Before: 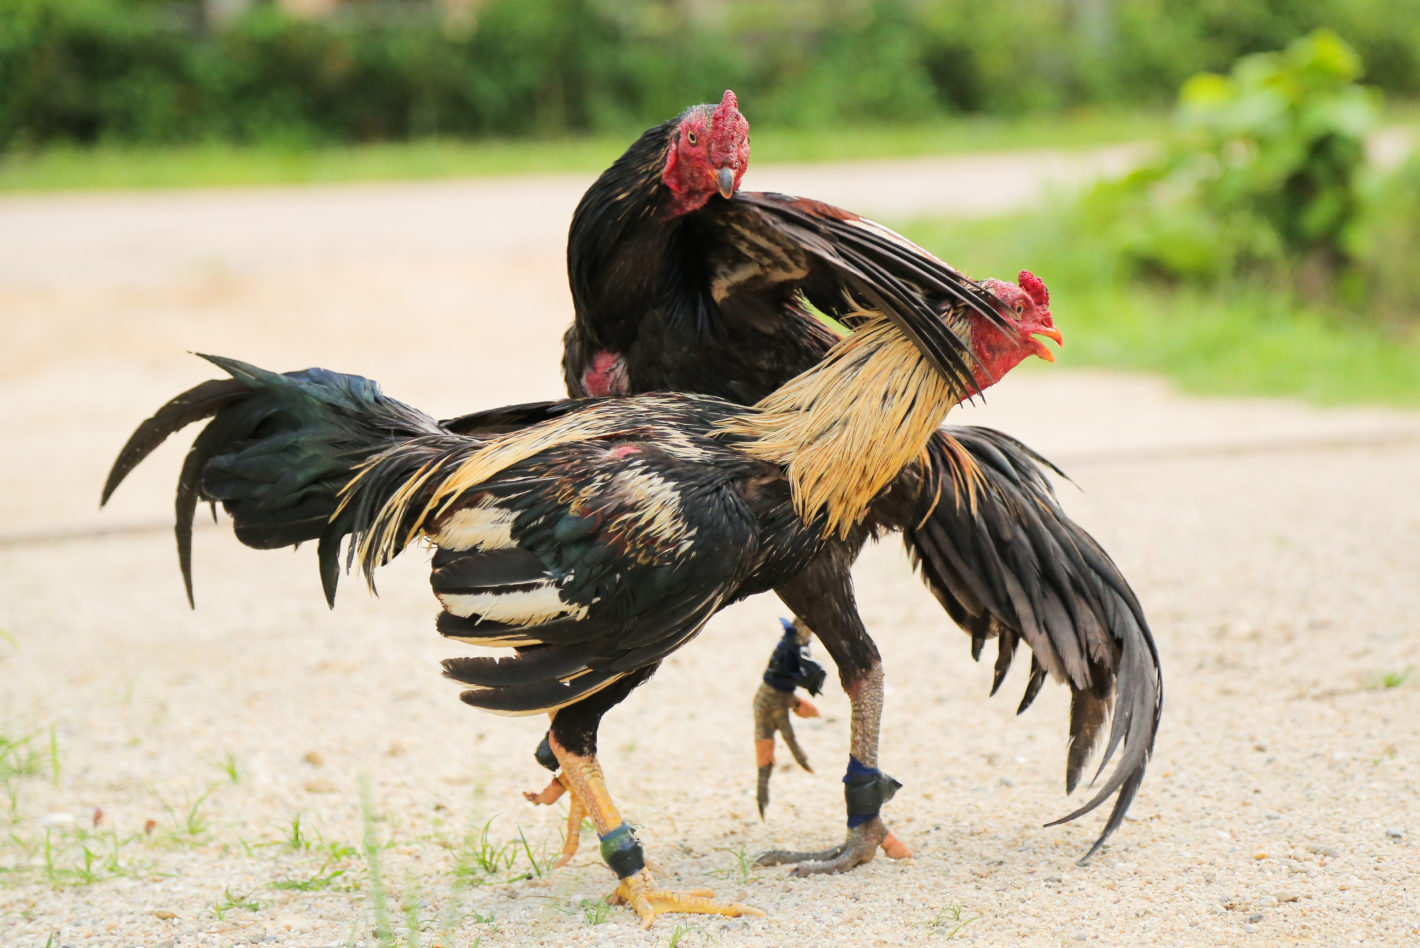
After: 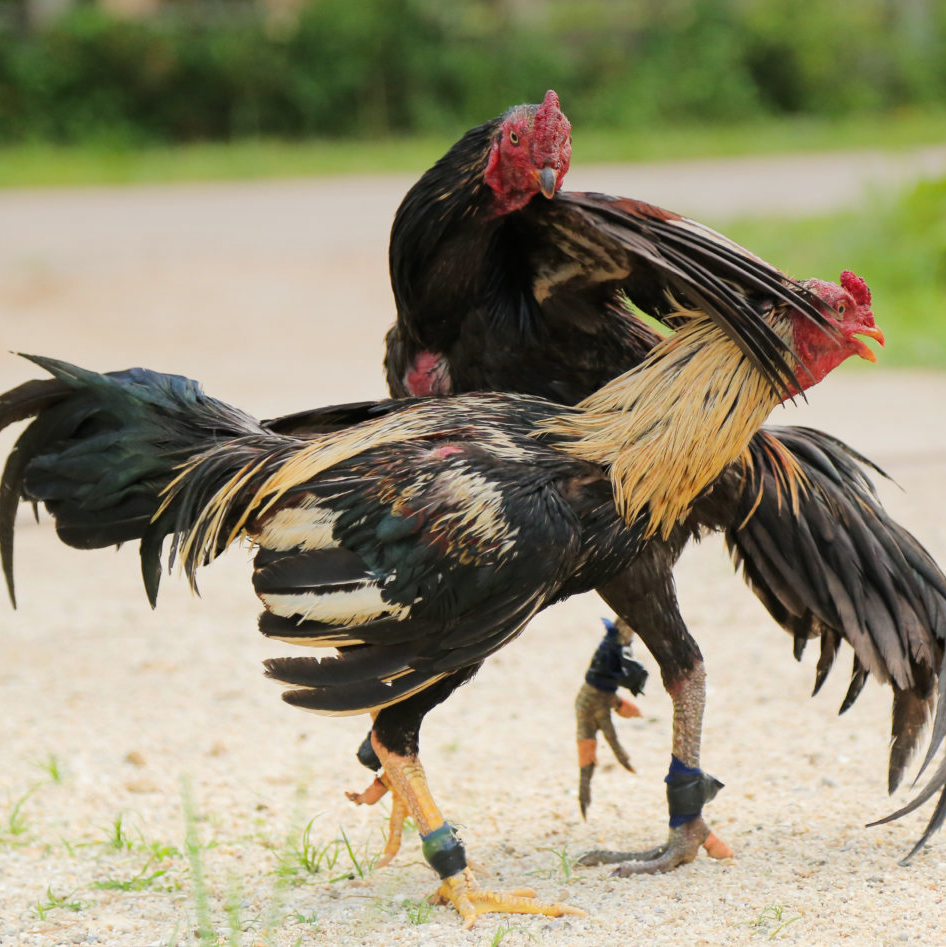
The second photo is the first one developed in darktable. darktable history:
crop and rotate: left 12.648%, right 20.685%
graduated density: on, module defaults
